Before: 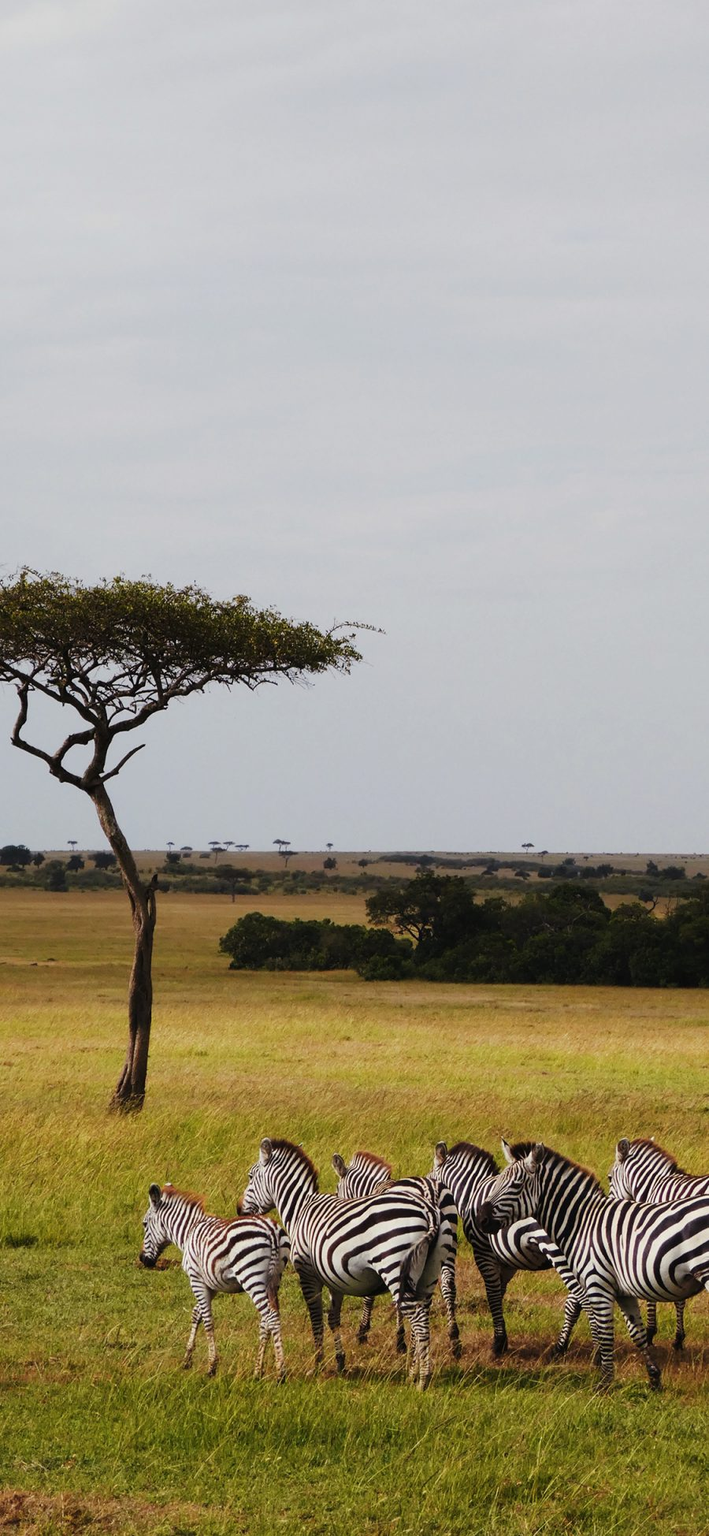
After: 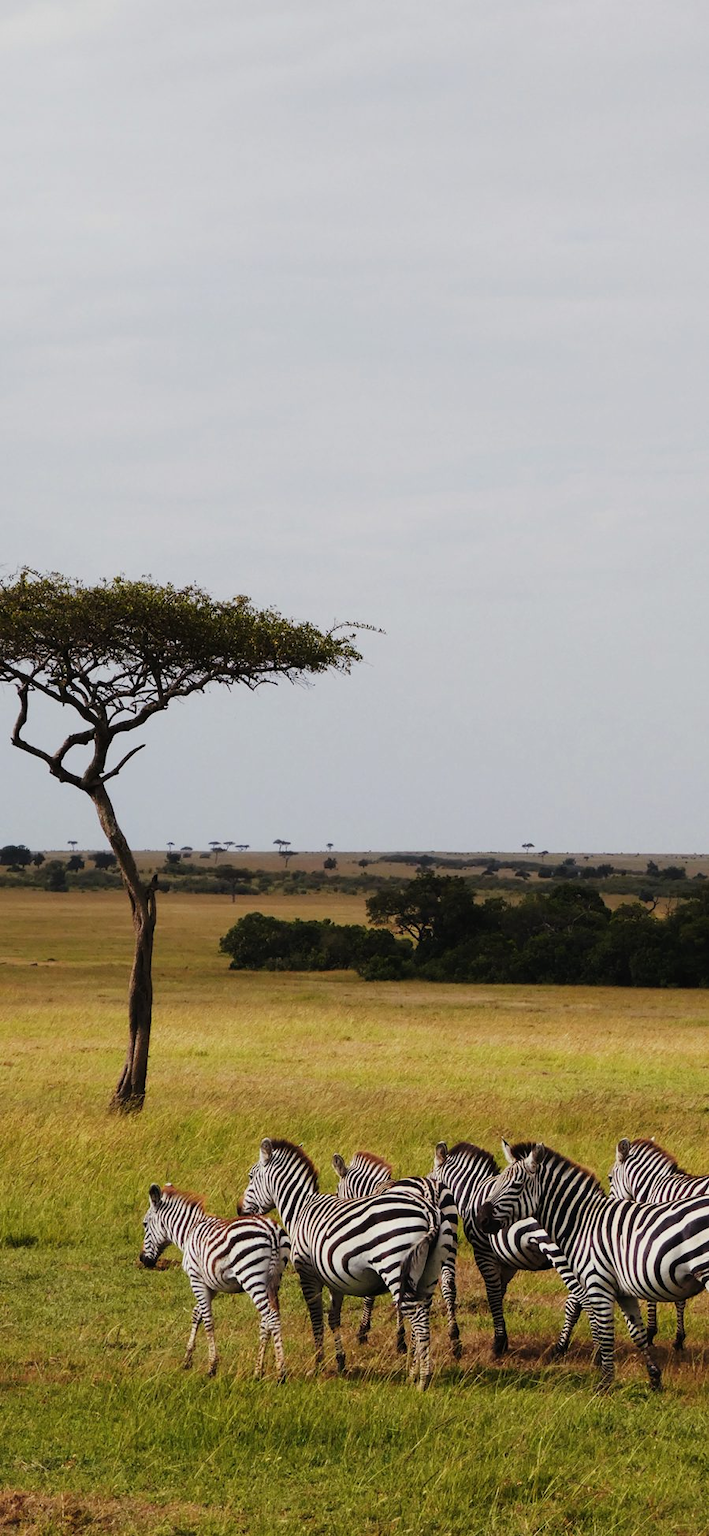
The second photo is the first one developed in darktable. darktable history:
filmic rgb: black relative exposure -16 EV, white relative exposure 2.93 EV, hardness 10
